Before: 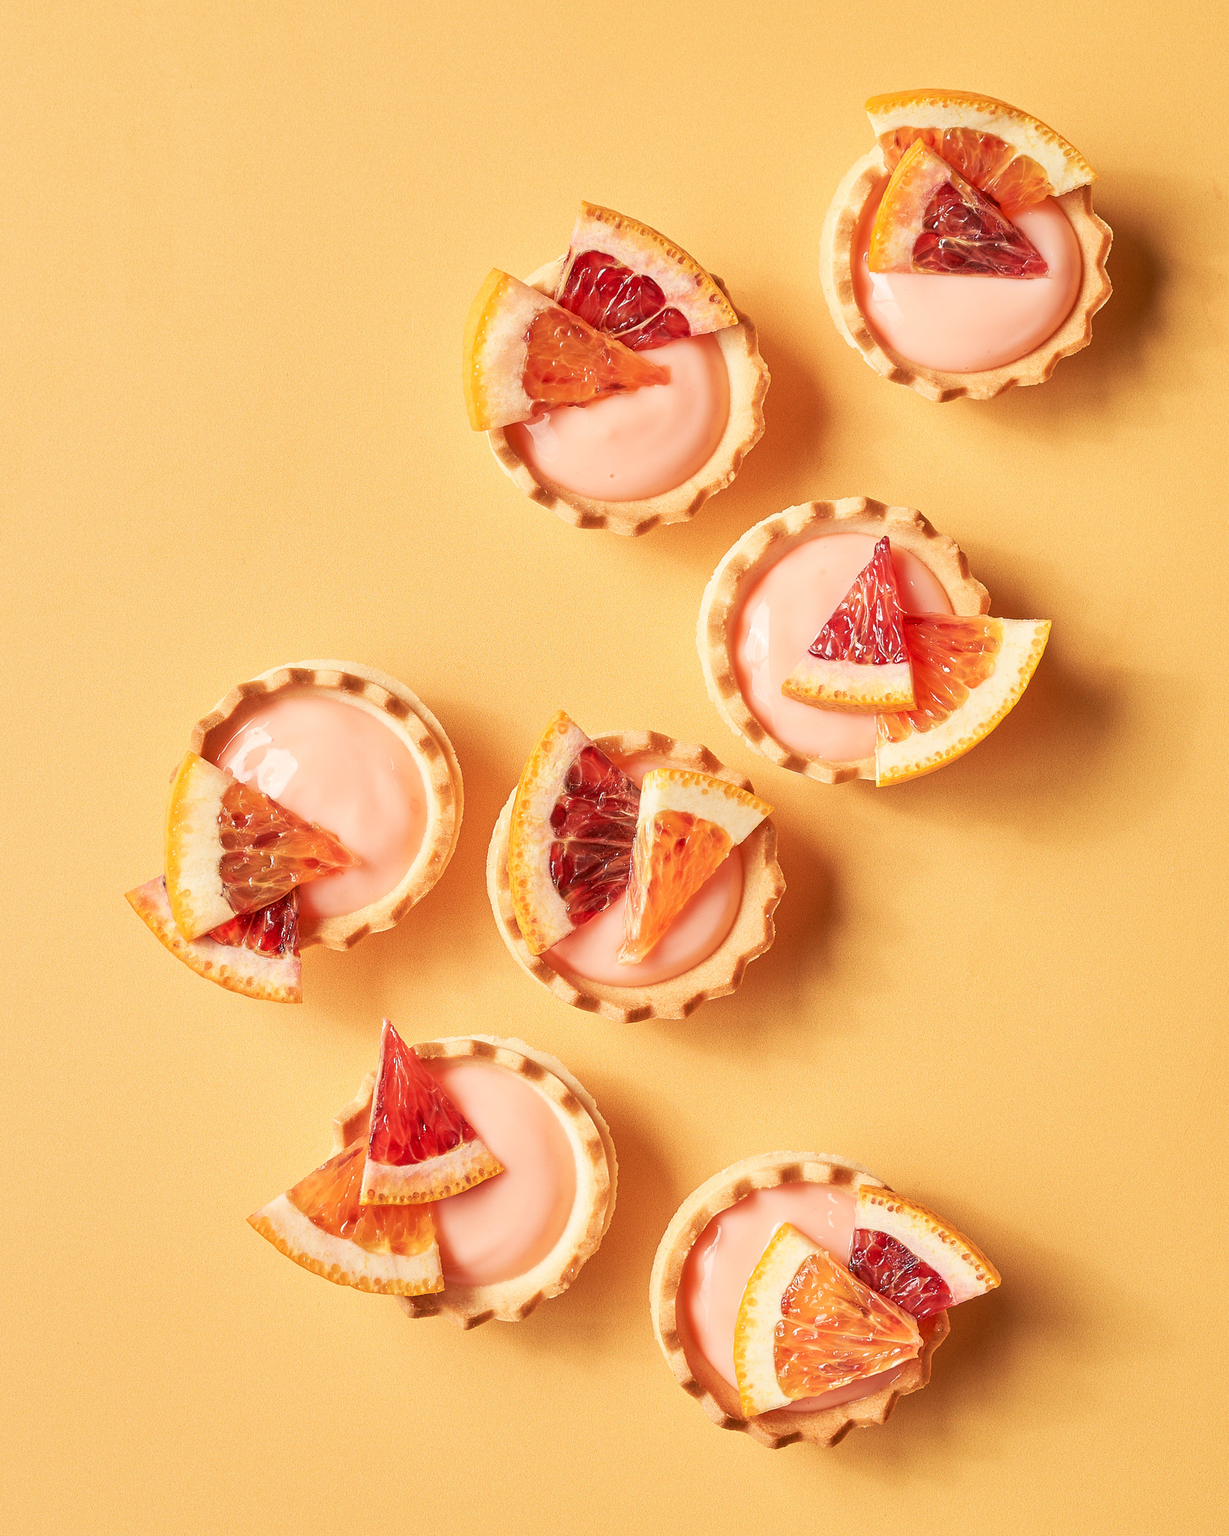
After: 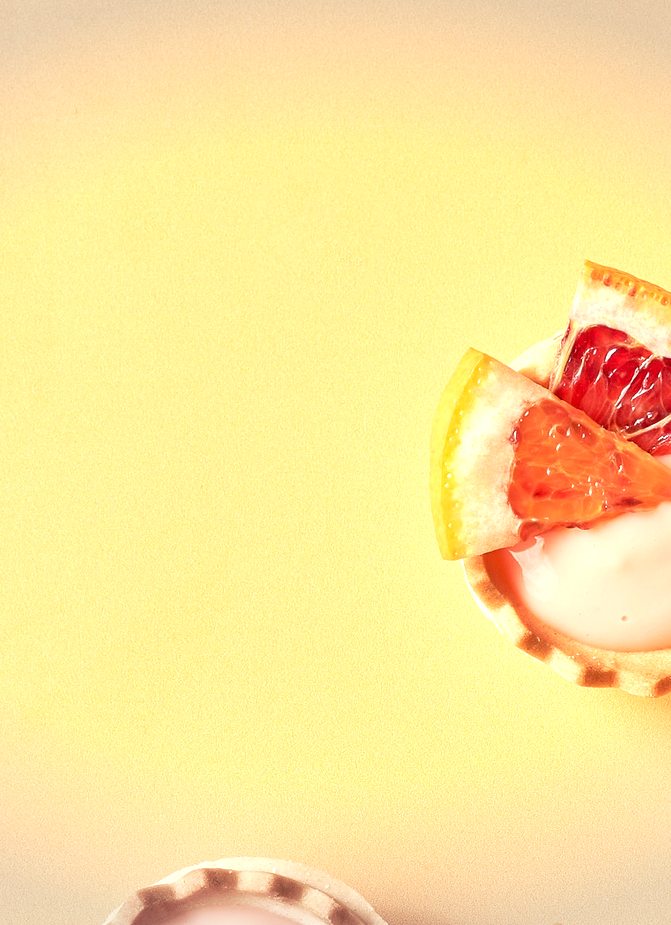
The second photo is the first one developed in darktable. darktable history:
crop and rotate: left 10.817%, top 0.062%, right 47.194%, bottom 53.626%
exposure: exposure 0.6 EV, compensate highlight preservation false
vignetting: fall-off start 100%, brightness -0.282, width/height ratio 1.31
